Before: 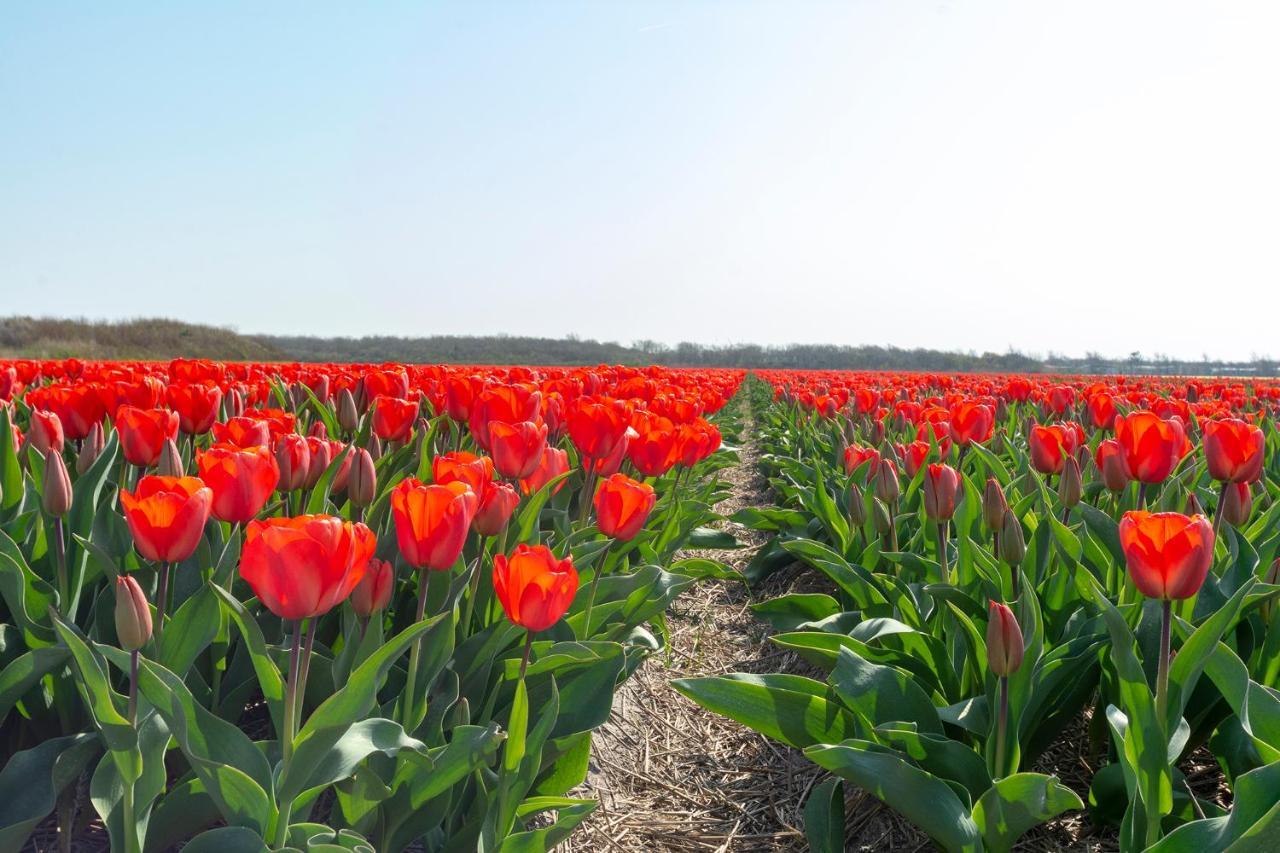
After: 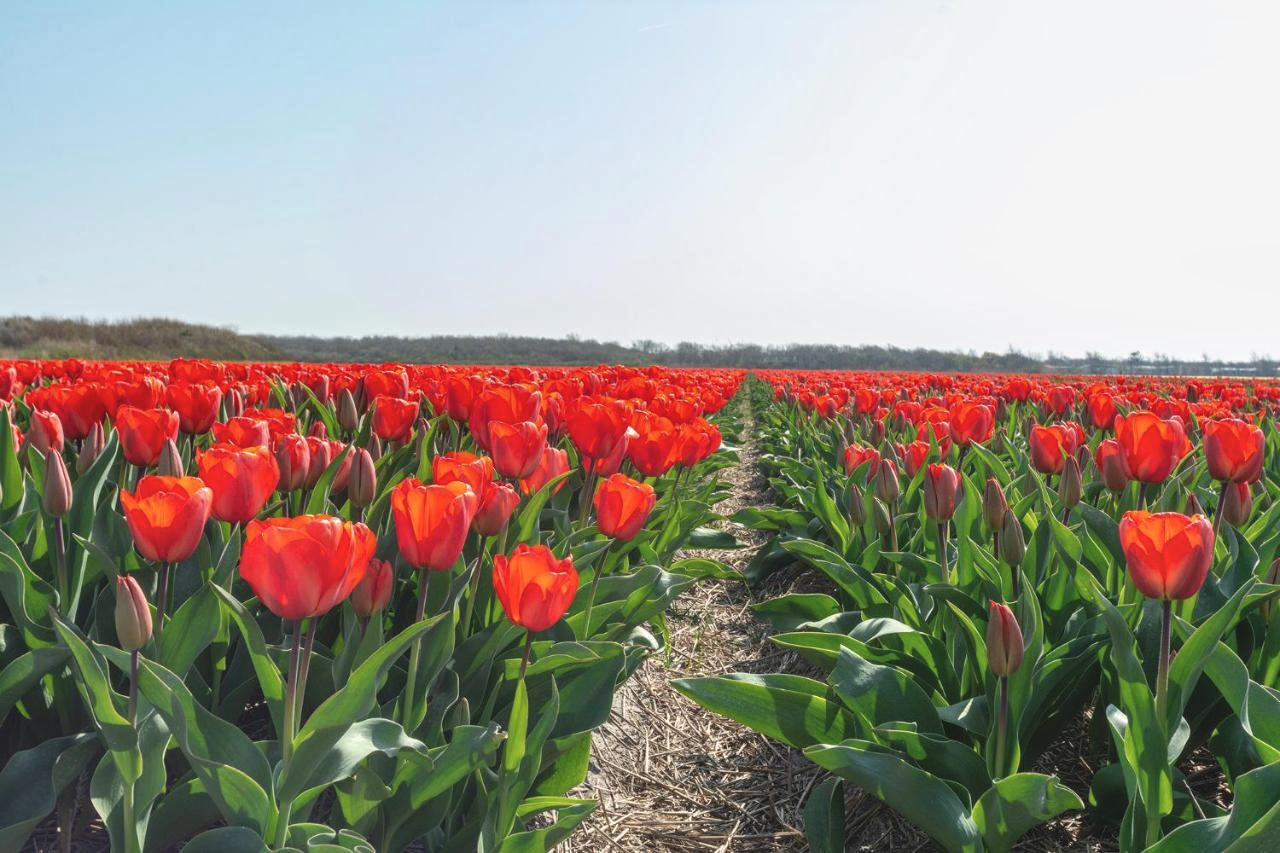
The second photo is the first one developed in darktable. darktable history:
exposure: black level correction -0.015, exposure -0.125 EV, compensate highlight preservation false
local contrast: detail 130%
